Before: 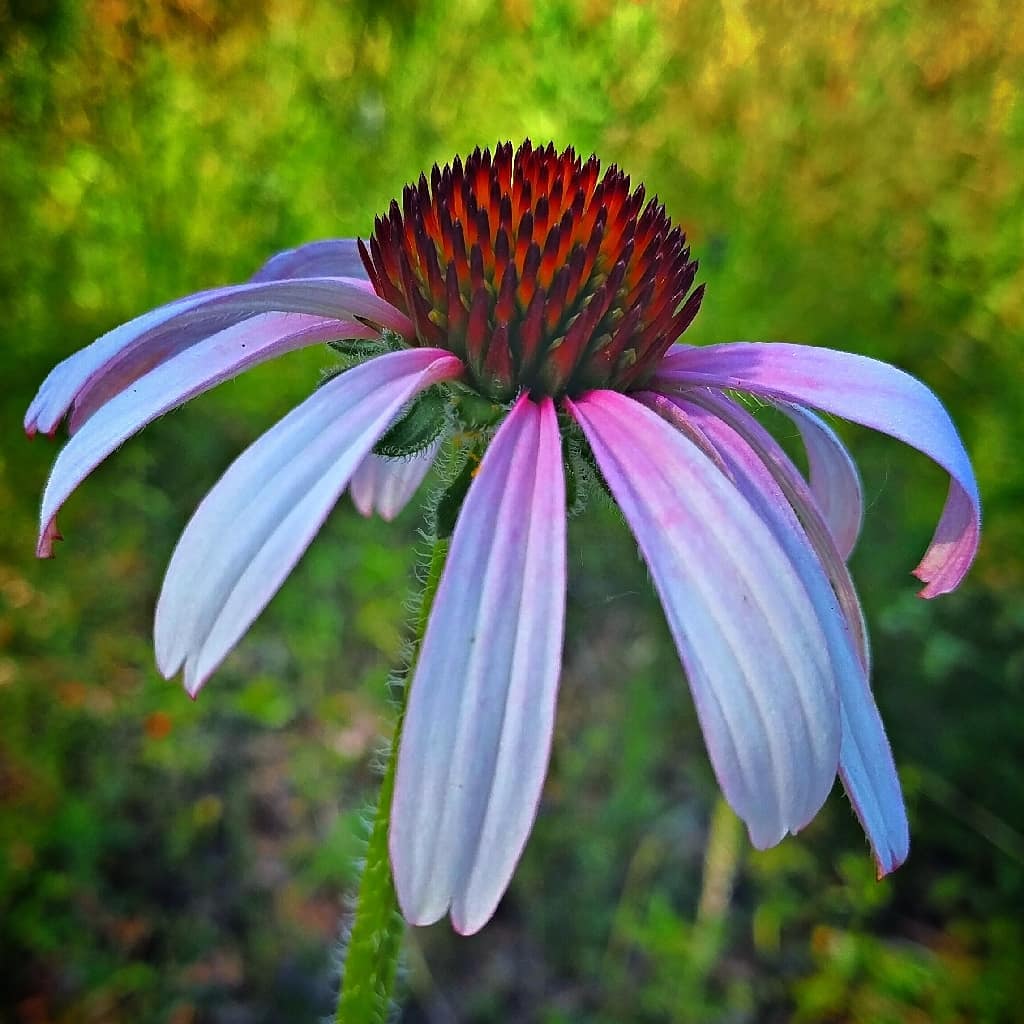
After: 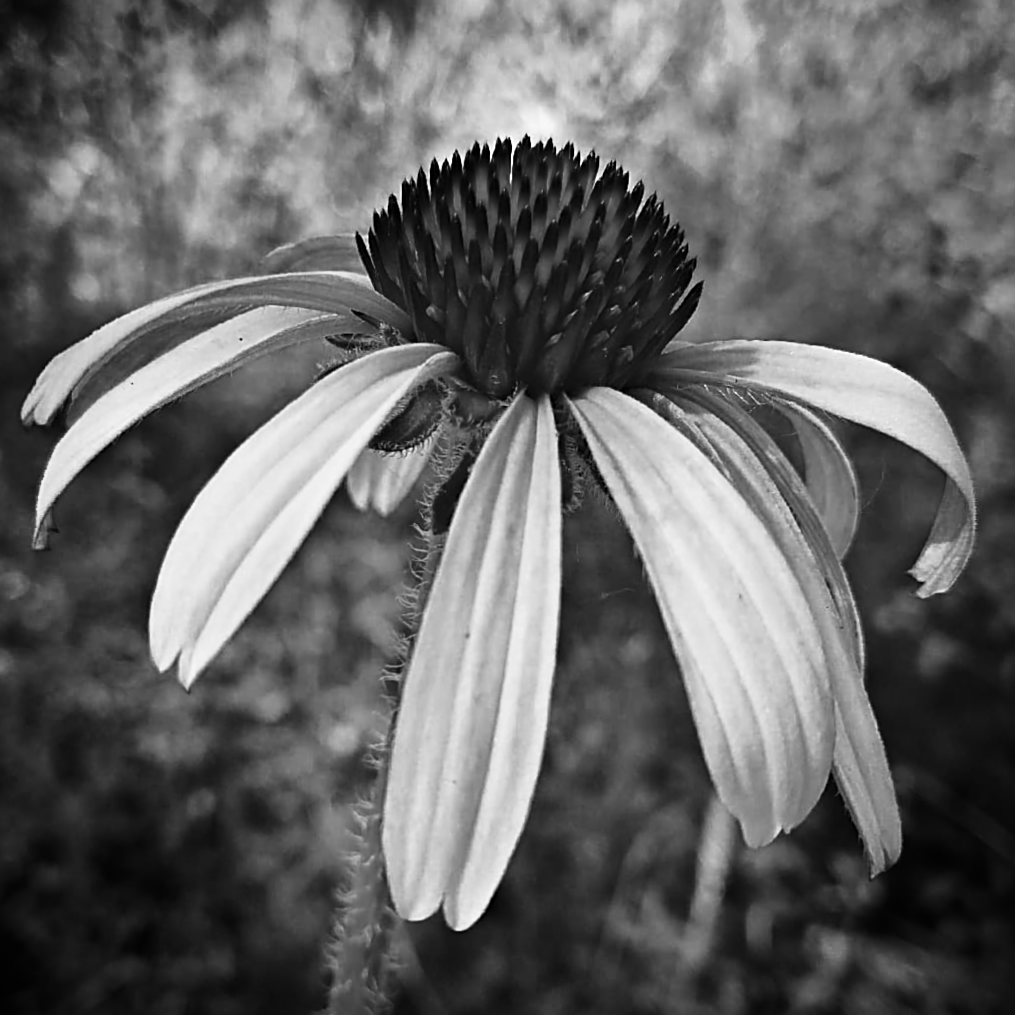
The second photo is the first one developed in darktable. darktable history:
shadows and highlights: shadows 0, highlights 40
vignetting: on, module defaults
lowpass: radius 0.76, contrast 1.56, saturation 0, unbound 0
sharpen: on, module defaults
crop and rotate: angle -0.5°
